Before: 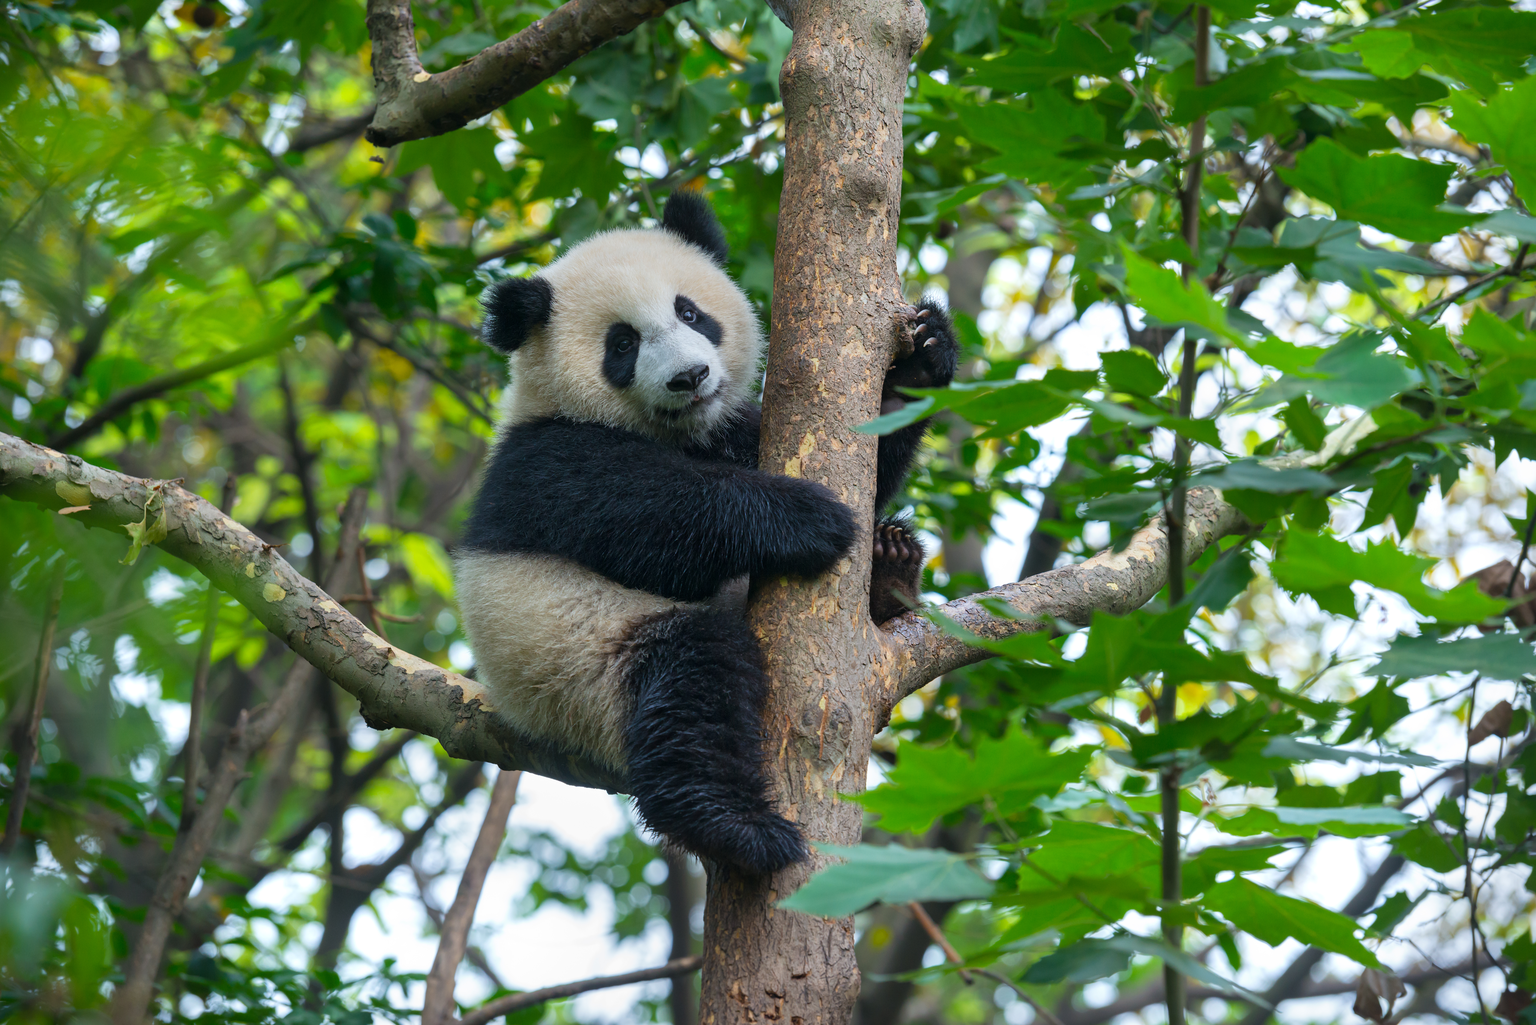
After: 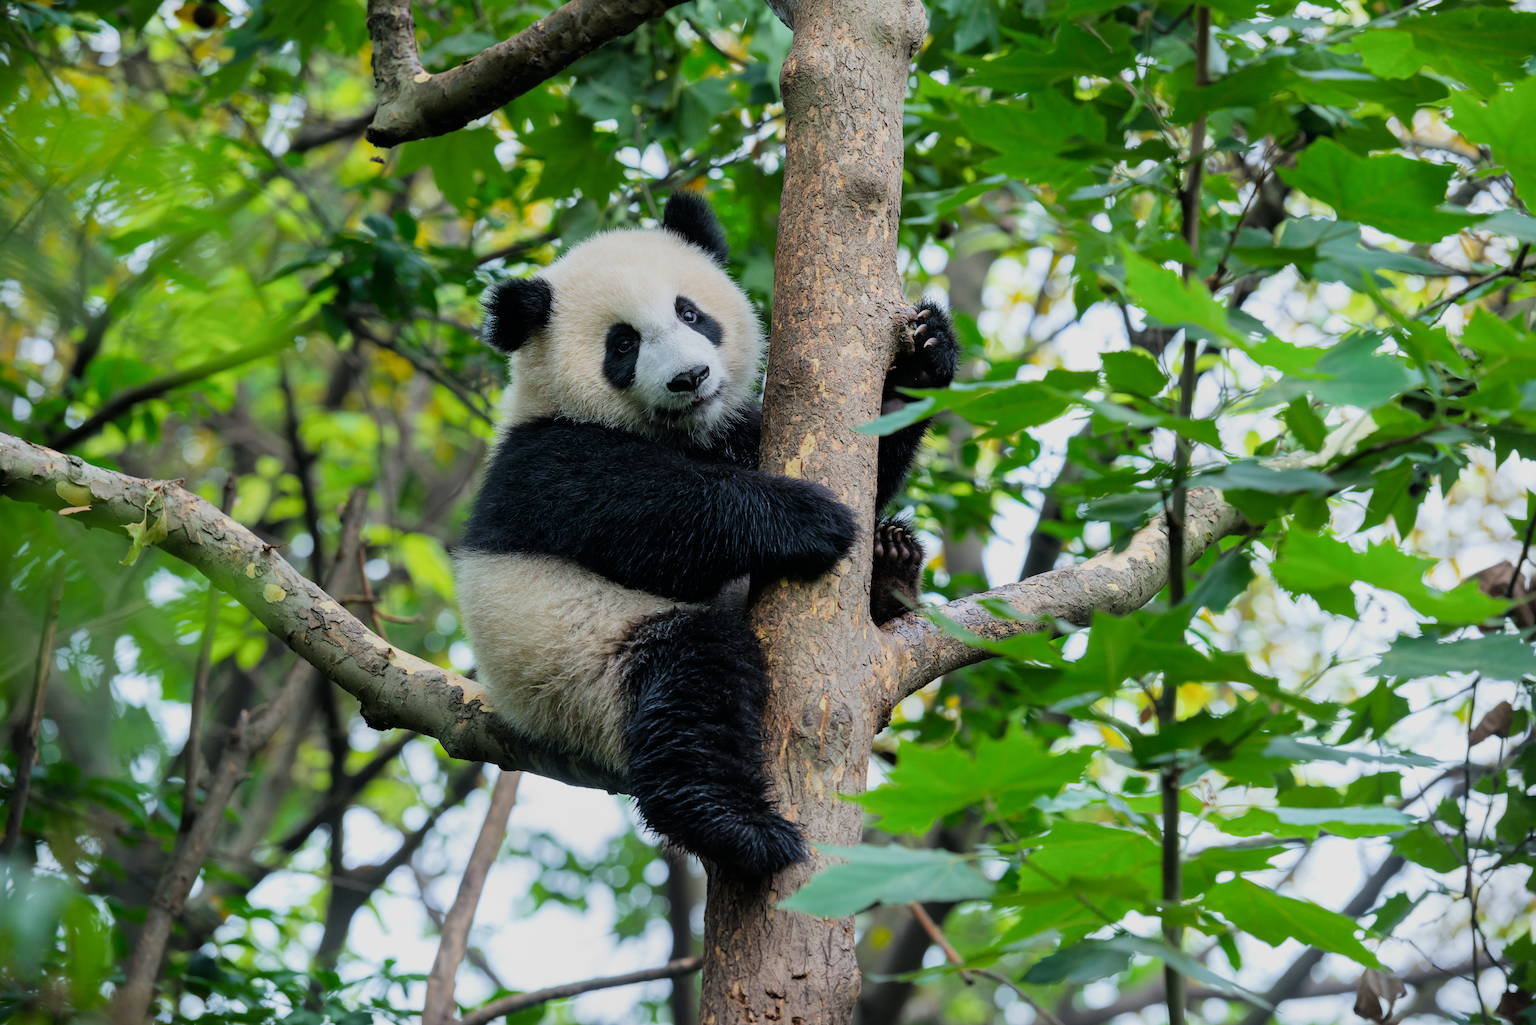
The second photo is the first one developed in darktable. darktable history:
filmic rgb: black relative exposure -7.65 EV, white relative exposure 4.56 EV, threshold 5.96 EV, hardness 3.61, enable highlight reconstruction true
tone equalizer: -8 EV -0.406 EV, -7 EV -0.384 EV, -6 EV -0.341 EV, -5 EV -0.225 EV, -3 EV 0.198 EV, -2 EV 0.354 EV, -1 EV 0.402 EV, +0 EV 0.446 EV, mask exposure compensation -0.497 EV
